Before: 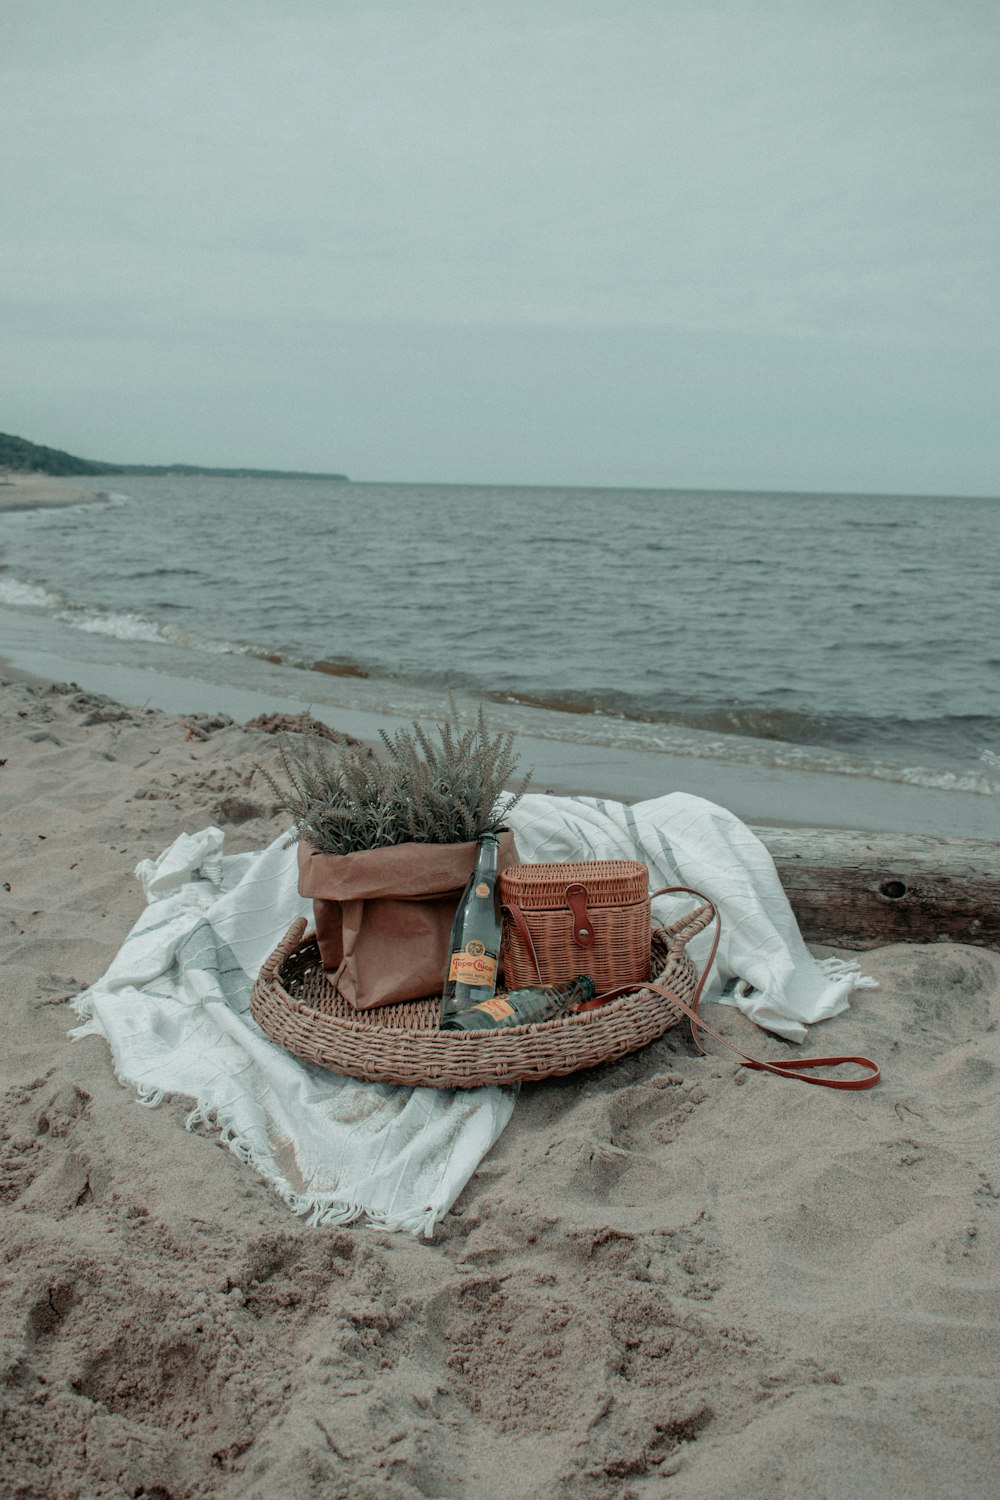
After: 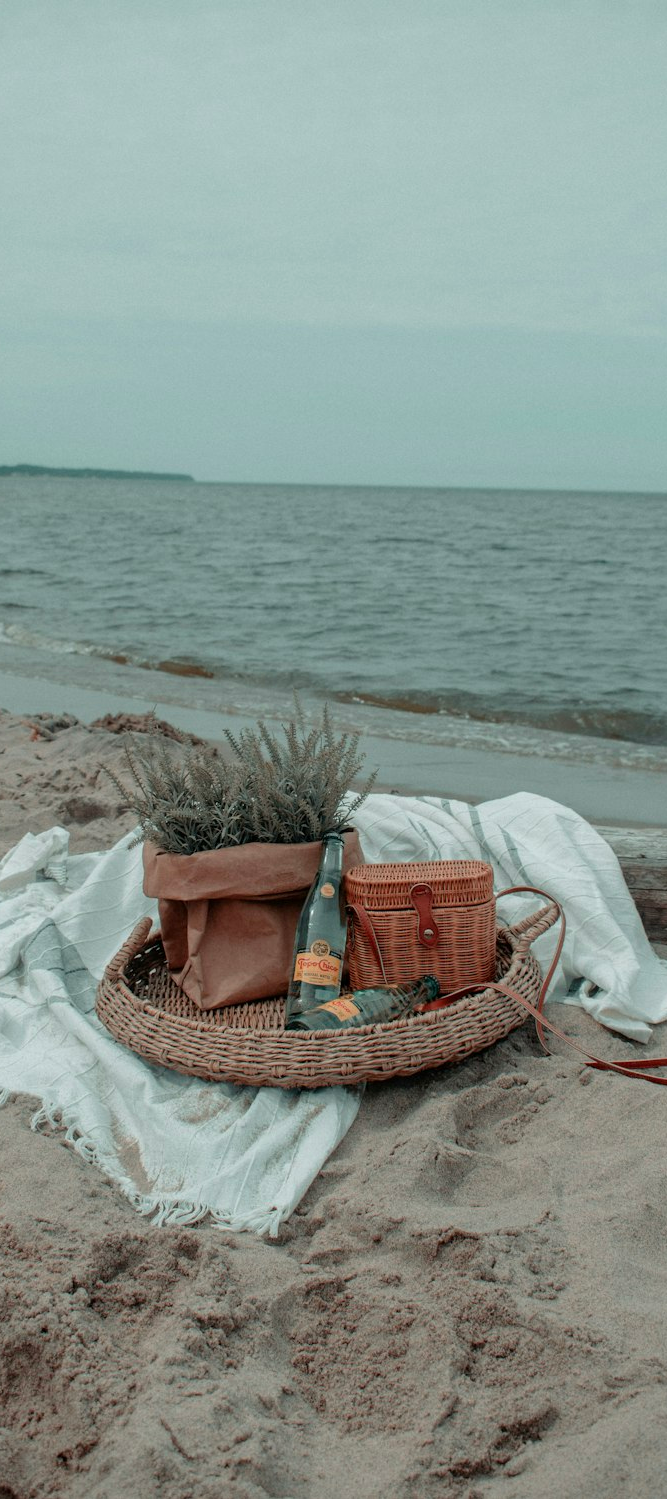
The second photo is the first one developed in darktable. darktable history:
crop and rotate: left 15.525%, right 17.712%
